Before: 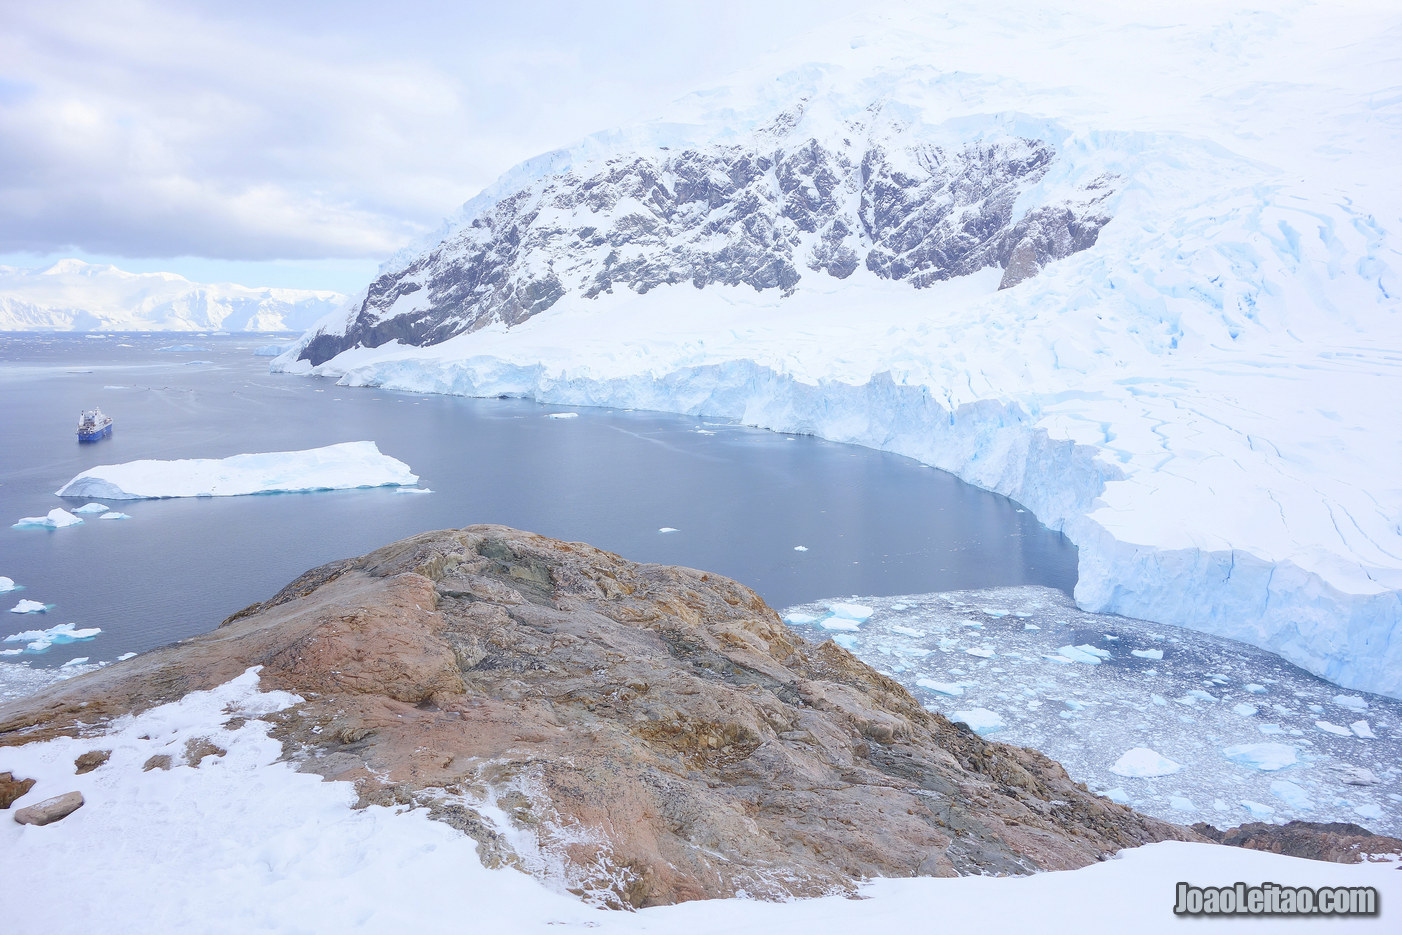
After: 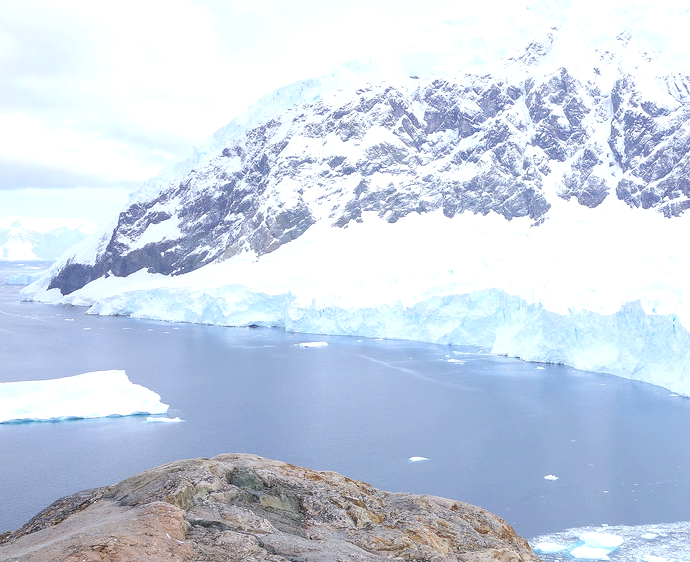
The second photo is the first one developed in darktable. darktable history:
crop: left 17.835%, top 7.675%, right 32.881%, bottom 32.213%
tone equalizer: -8 EV -0.417 EV, -7 EV -0.389 EV, -6 EV -0.333 EV, -5 EV -0.222 EV, -3 EV 0.222 EV, -2 EV 0.333 EV, -1 EV 0.389 EV, +0 EV 0.417 EV, edges refinement/feathering 500, mask exposure compensation -1.57 EV, preserve details no
